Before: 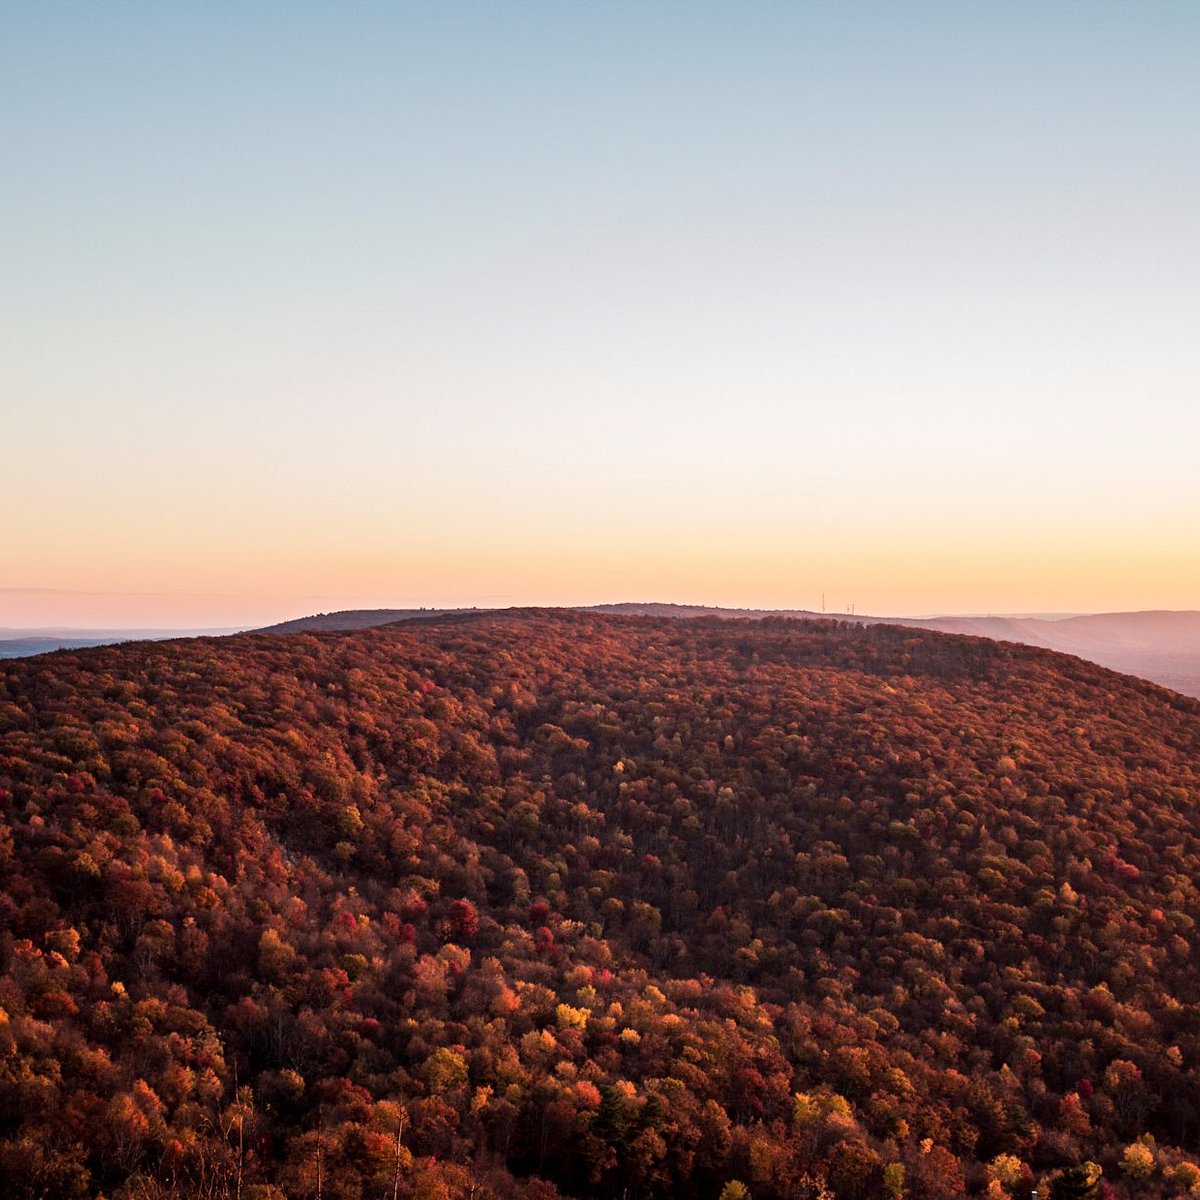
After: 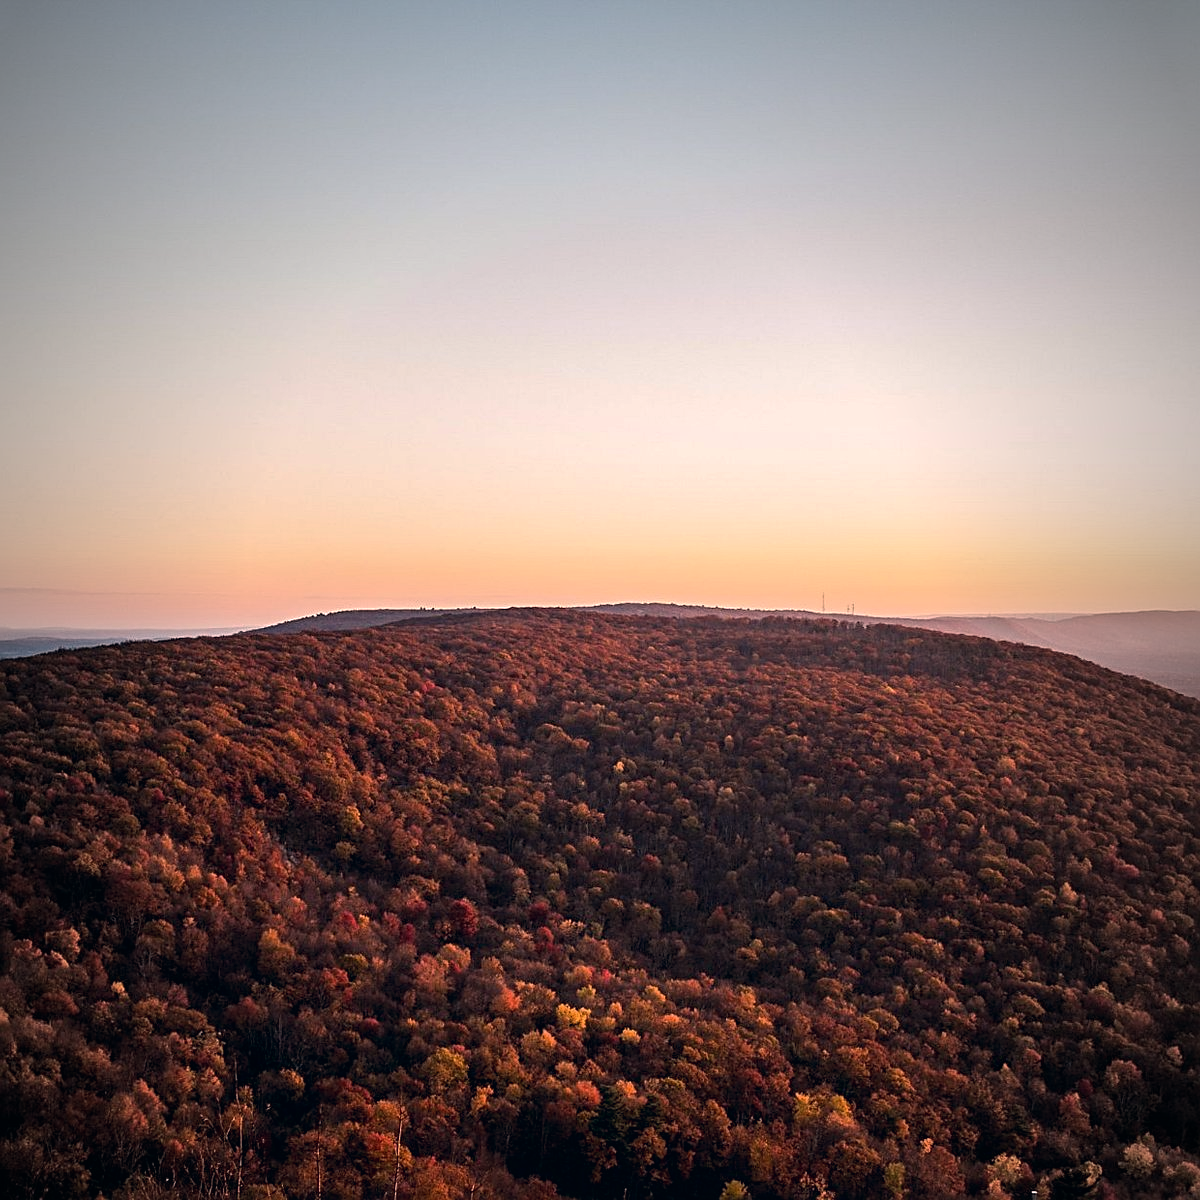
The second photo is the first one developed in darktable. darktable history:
sharpen: on, module defaults
base curve: curves: ch0 [(0, 0) (0.74, 0.67) (1, 1)], preserve colors none
color correction: highlights a* 5.45, highlights b* 5.28, shadows a* -4.49, shadows b* -5.19
vignetting: fall-off start 96.36%, fall-off radius 99.43%, center (-0.03, 0.236), width/height ratio 0.61, unbound false
